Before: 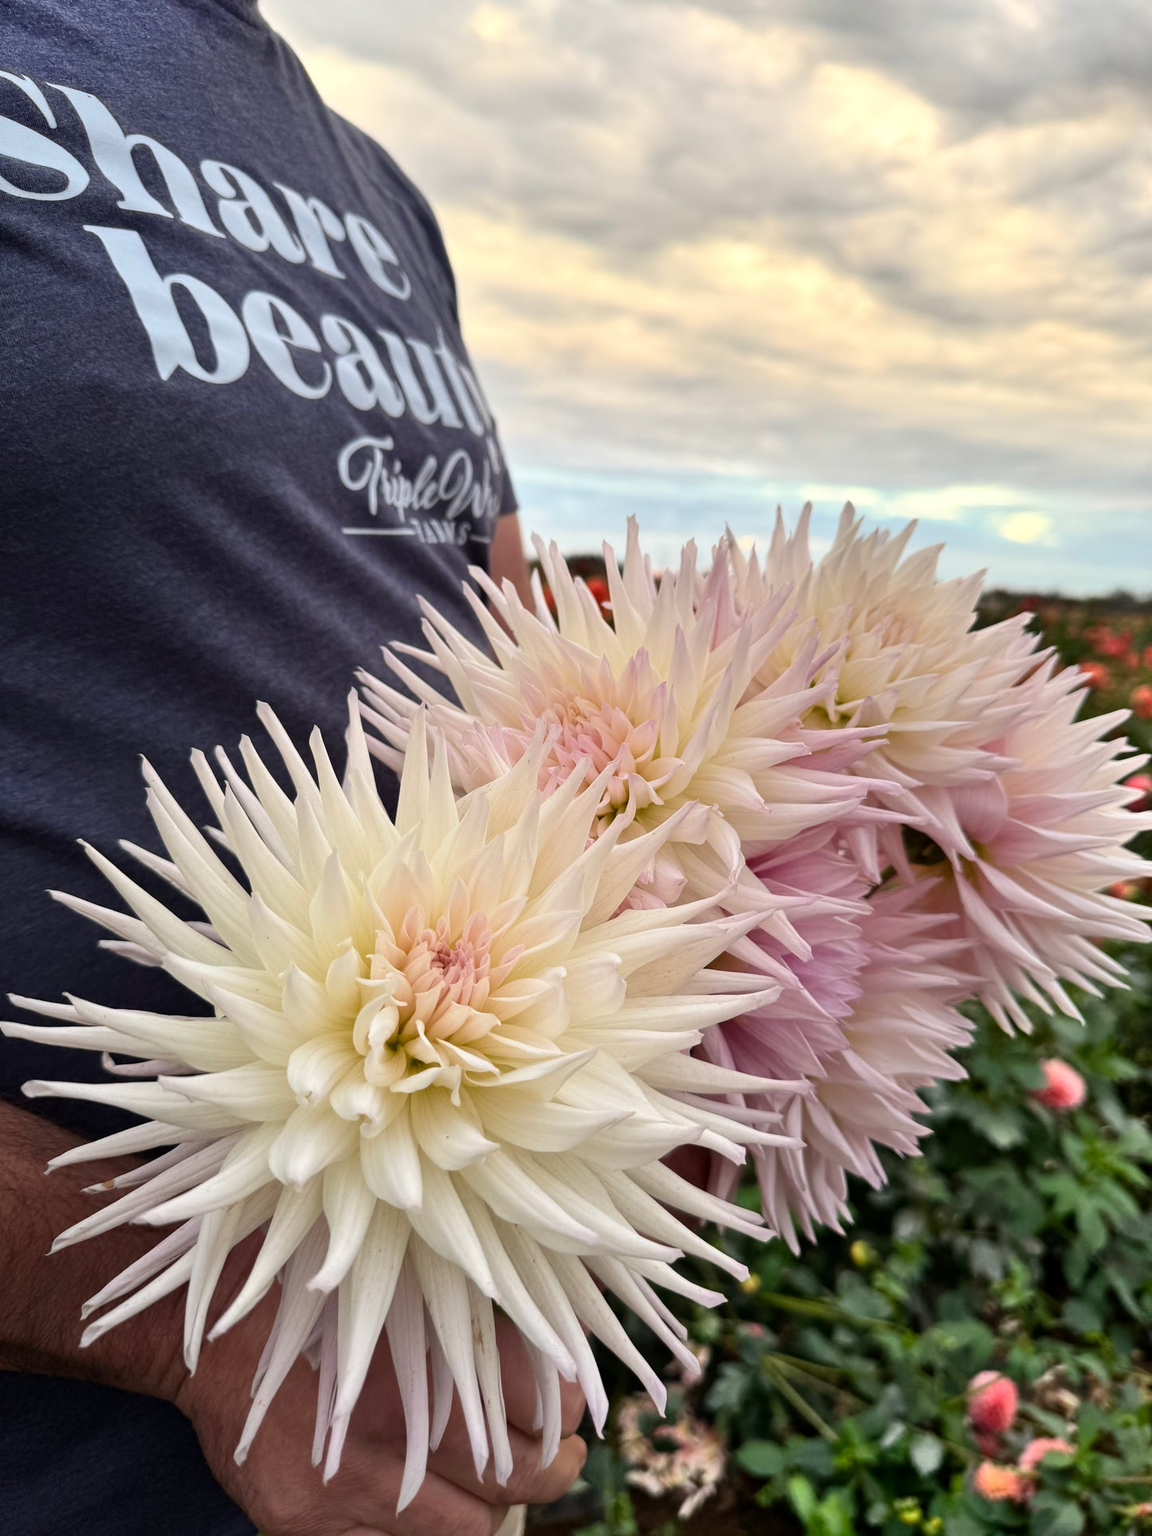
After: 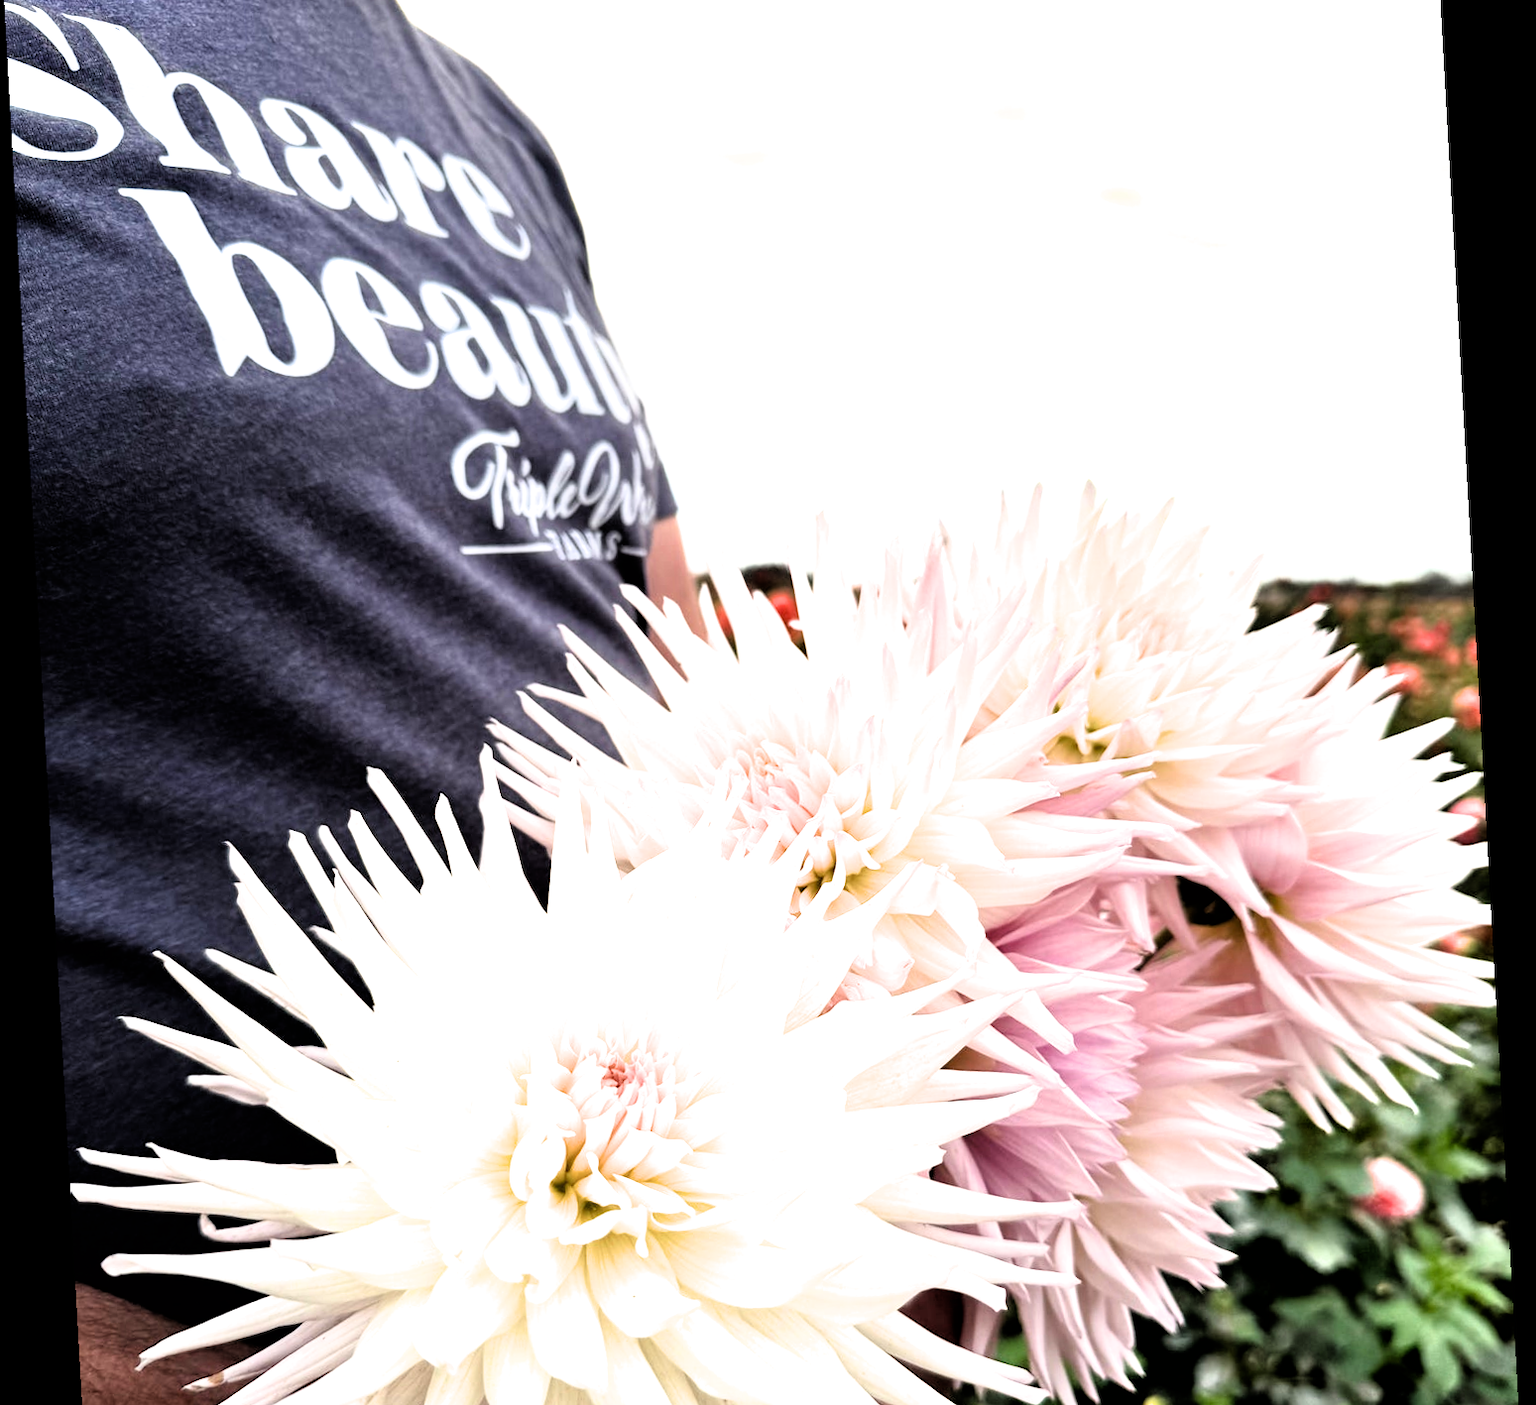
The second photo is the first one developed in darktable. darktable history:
filmic rgb: black relative exposure -3.64 EV, white relative exposure 2.44 EV, hardness 3.29
rotate and perspective: rotation -3.18°, automatic cropping off
crop and rotate: top 8.293%, bottom 20.996%
exposure: black level correction 0, exposure 1.1 EV, compensate exposure bias true, compensate highlight preservation false
